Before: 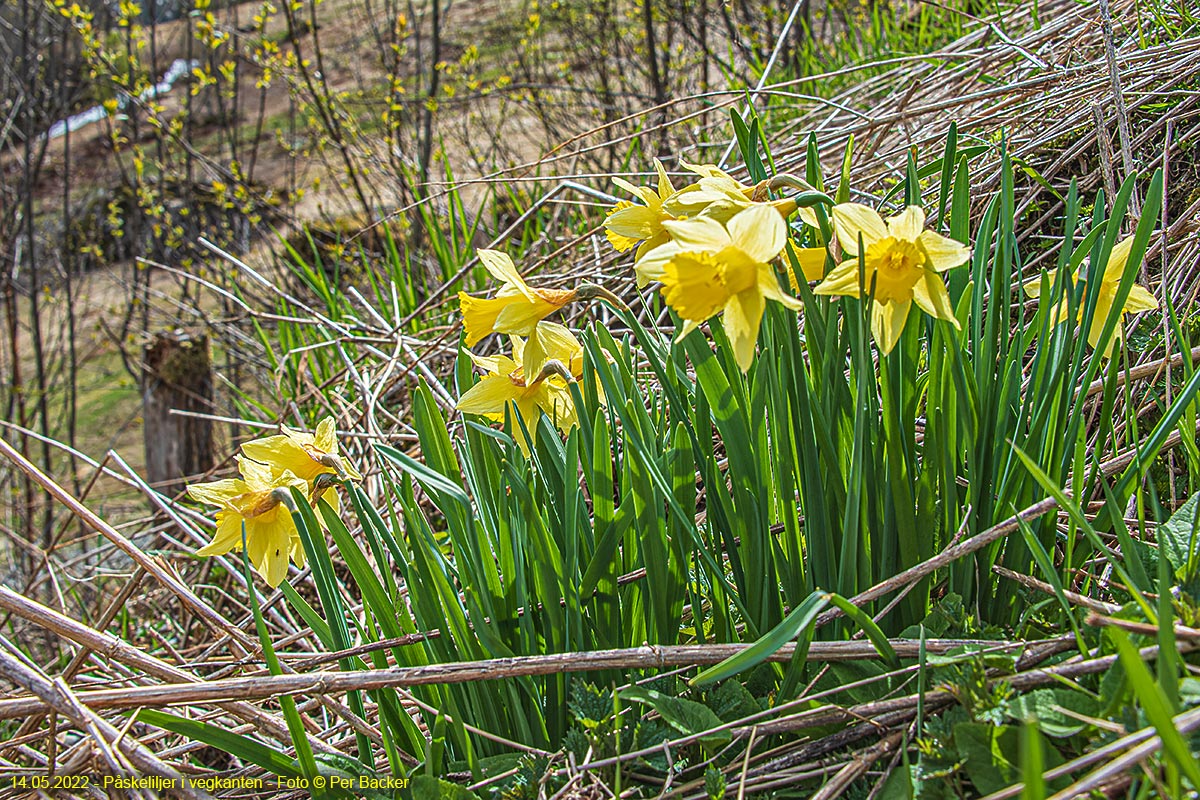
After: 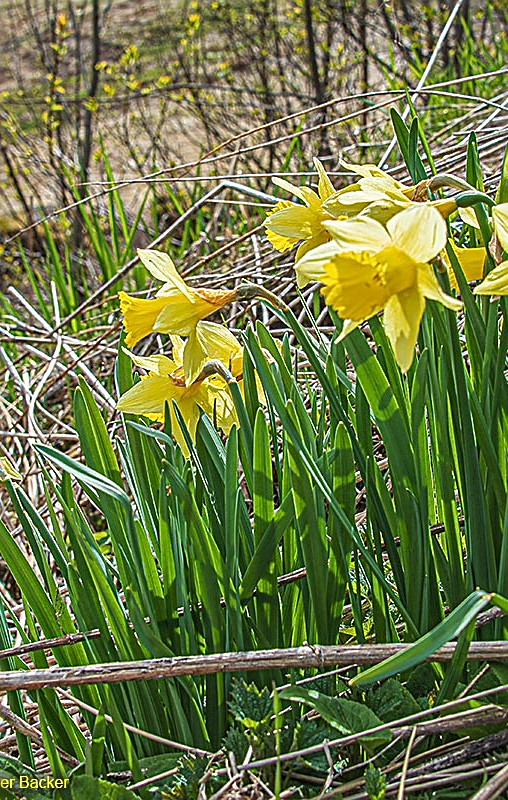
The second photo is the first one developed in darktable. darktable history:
sharpen: on, module defaults
crop: left 28.402%, right 29.209%
